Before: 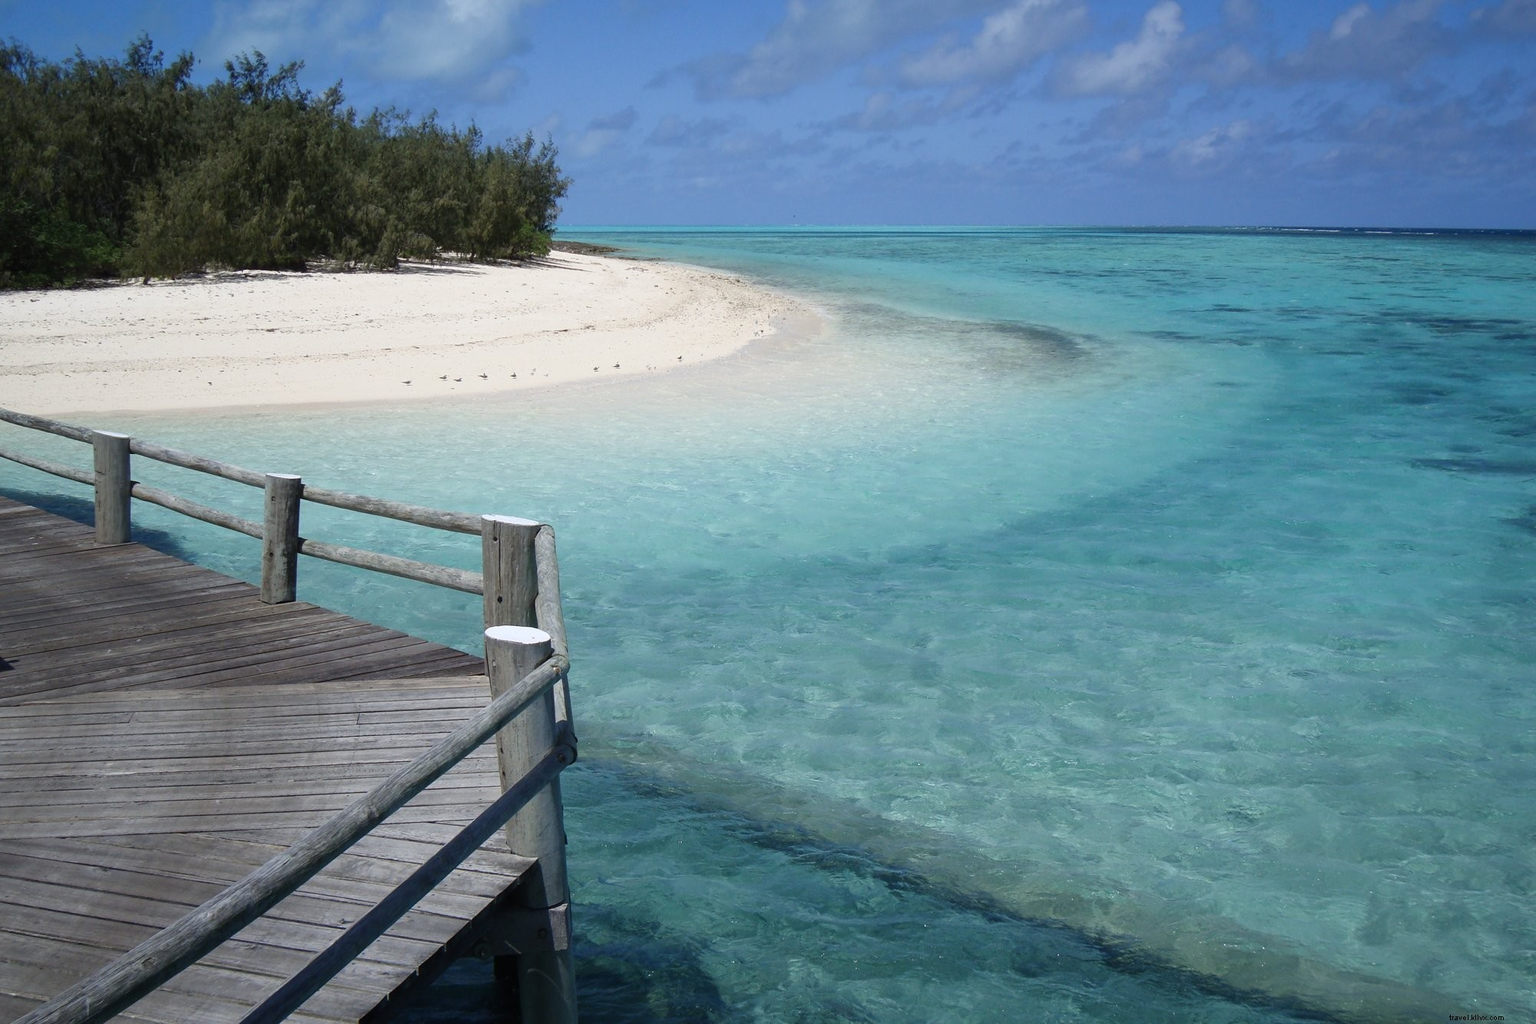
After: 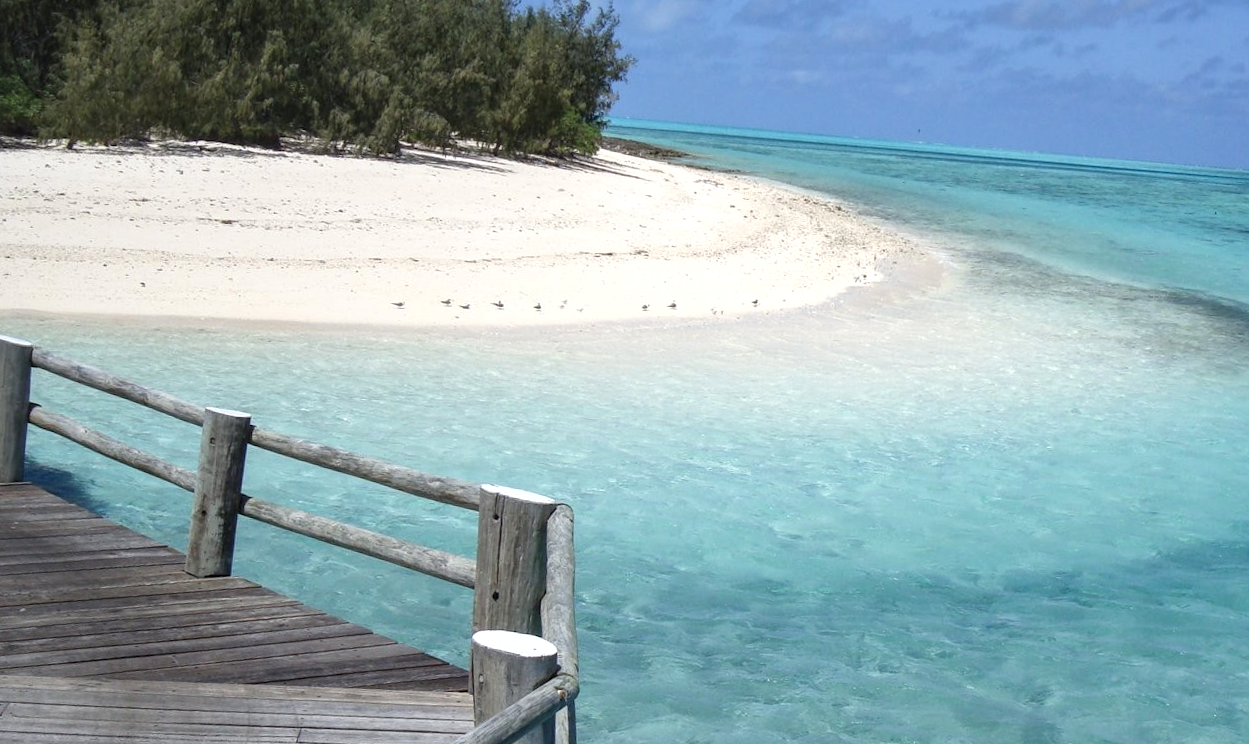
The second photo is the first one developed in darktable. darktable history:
exposure: exposure 0.299 EV, compensate highlight preservation false
crop and rotate: angle -4.76°, left 2.227%, top 7.029%, right 27.724%, bottom 30.32%
local contrast: on, module defaults
